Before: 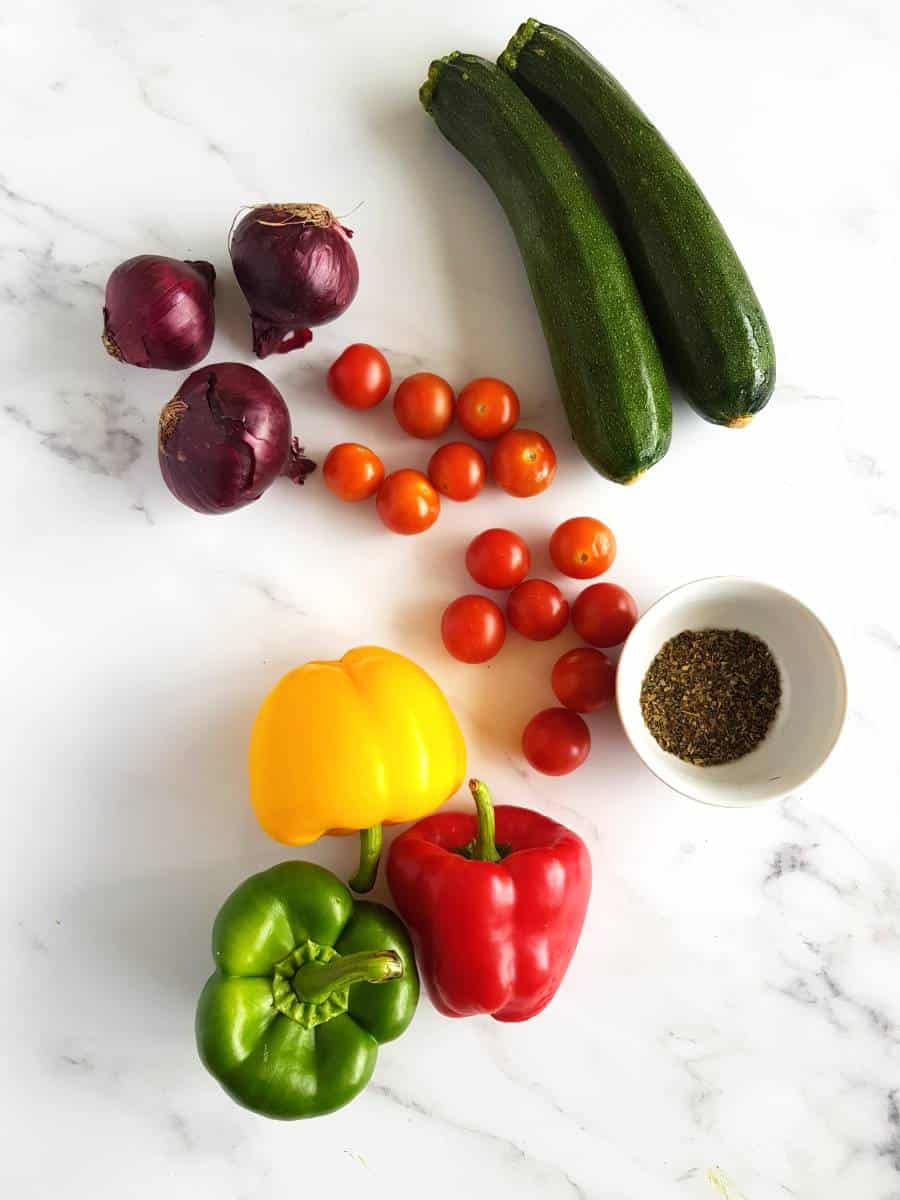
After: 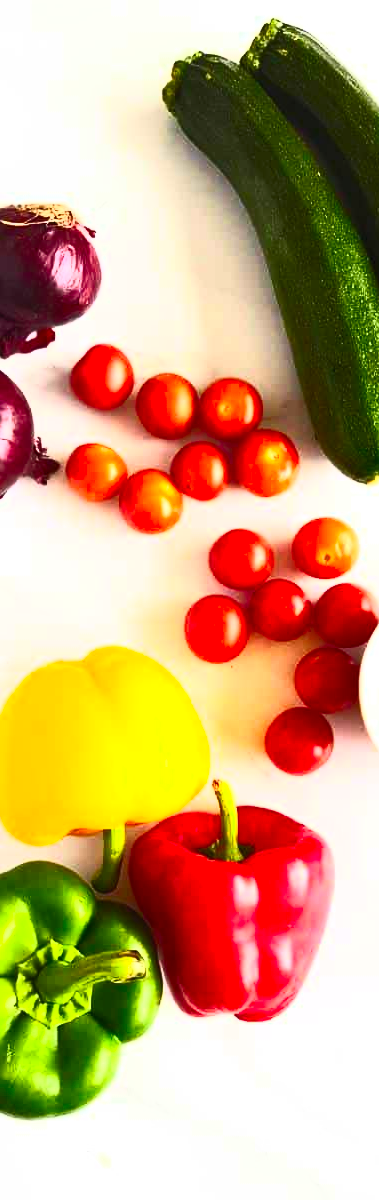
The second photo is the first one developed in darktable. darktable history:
crop: left 28.583%, right 29.231%
contrast brightness saturation: contrast 0.83, brightness 0.59, saturation 0.59
